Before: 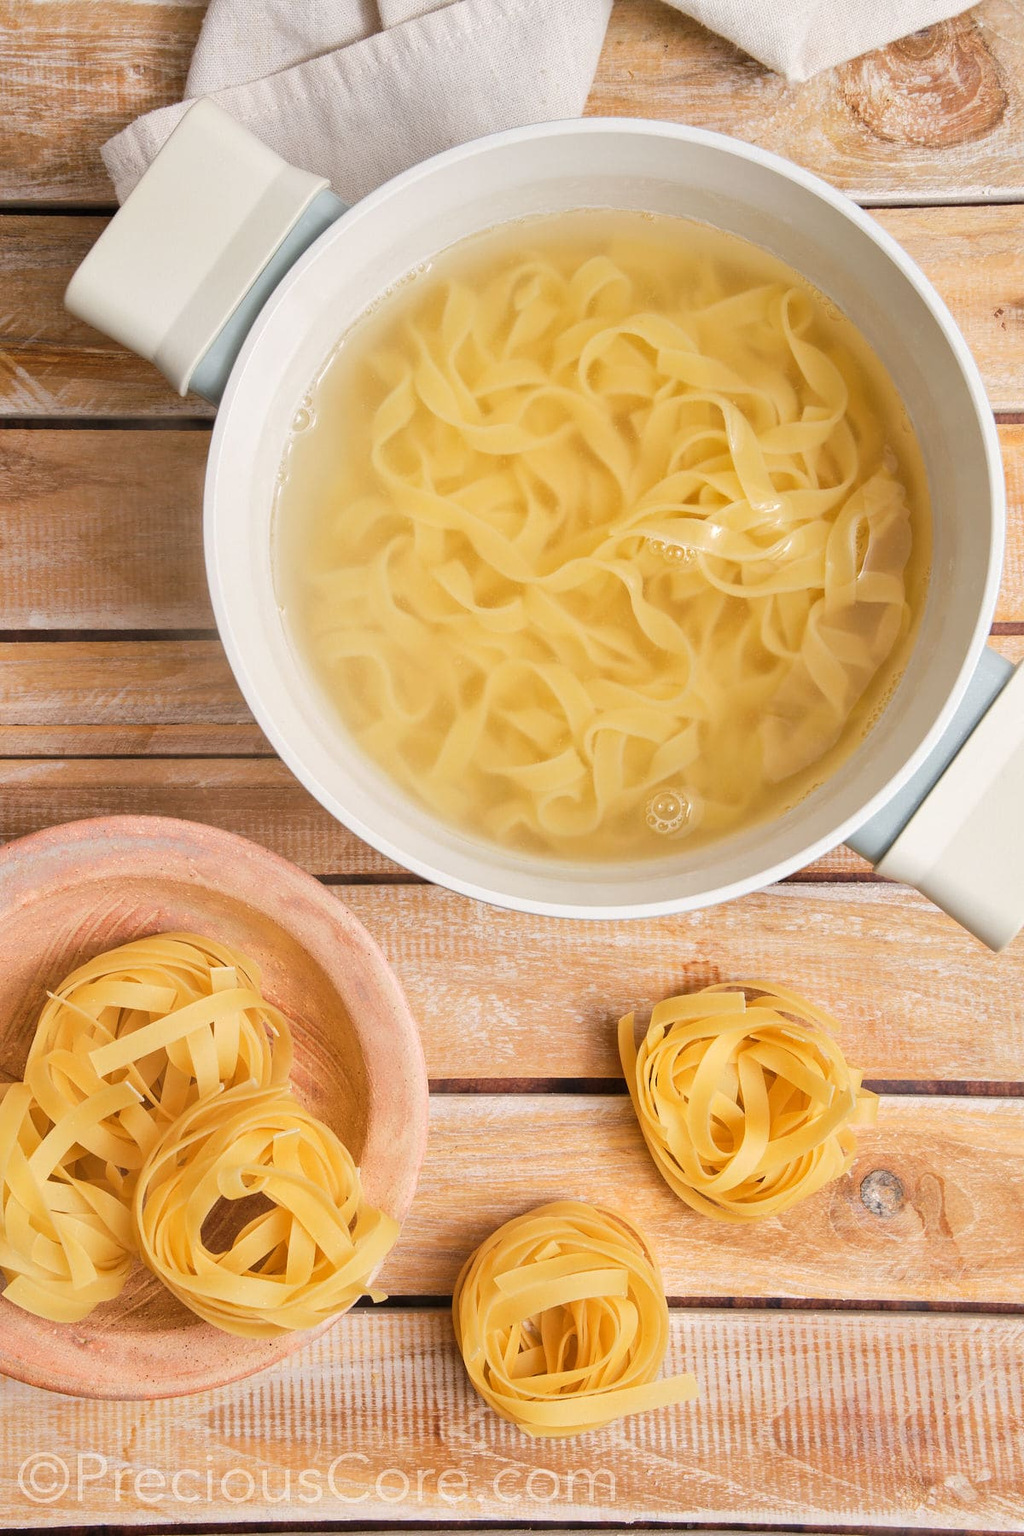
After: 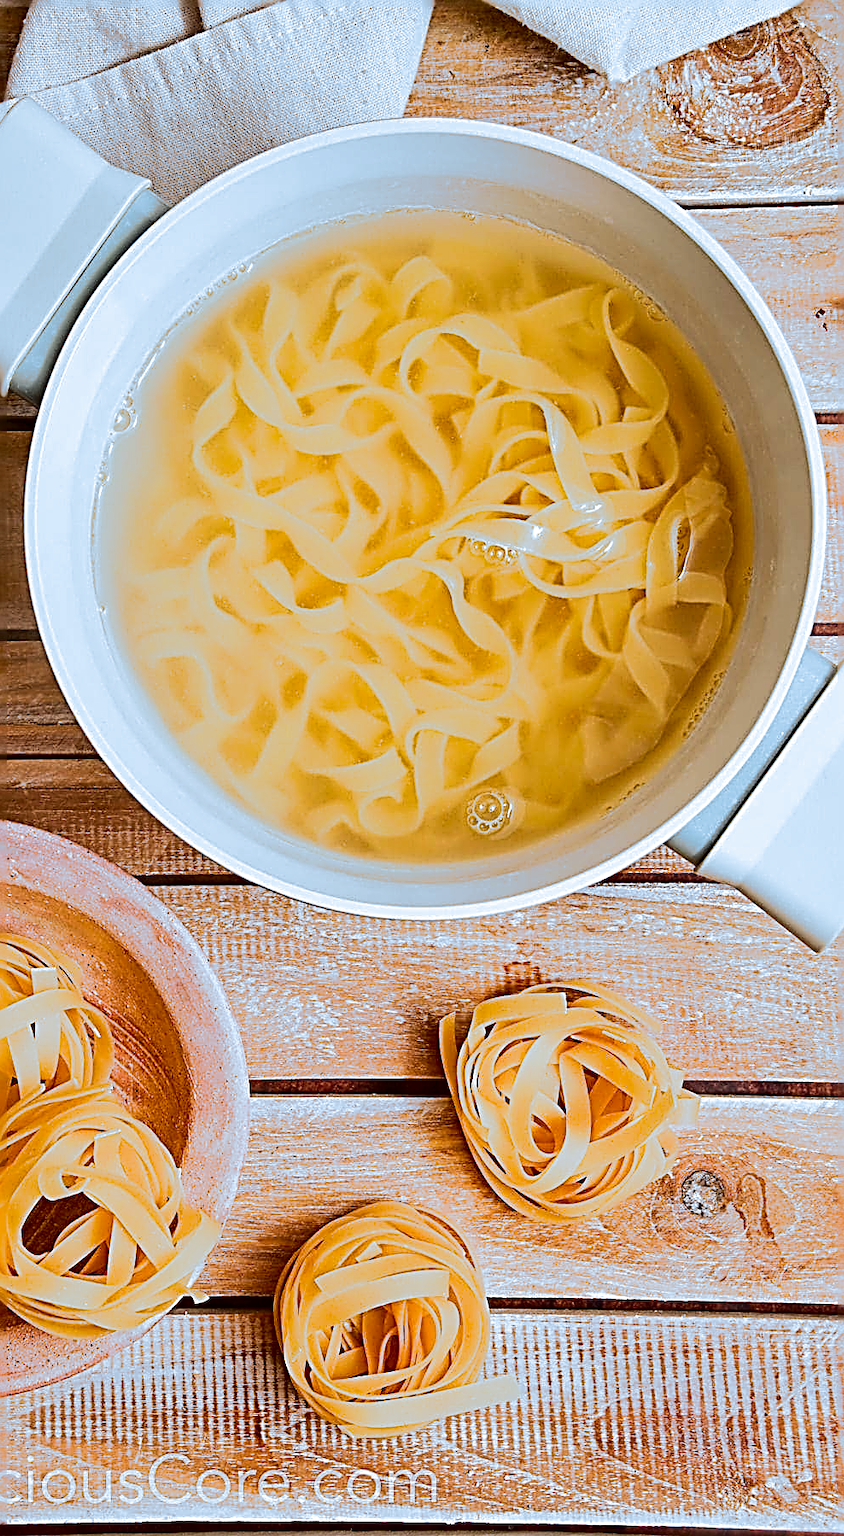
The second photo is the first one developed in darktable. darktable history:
crop: left 17.582%, bottom 0.031%
sharpen: radius 3.158, amount 1.731
contrast brightness saturation: contrast 0.22, brightness -0.19, saturation 0.24
split-toning: shadows › hue 351.18°, shadows › saturation 0.86, highlights › hue 218.82°, highlights › saturation 0.73, balance -19.167
